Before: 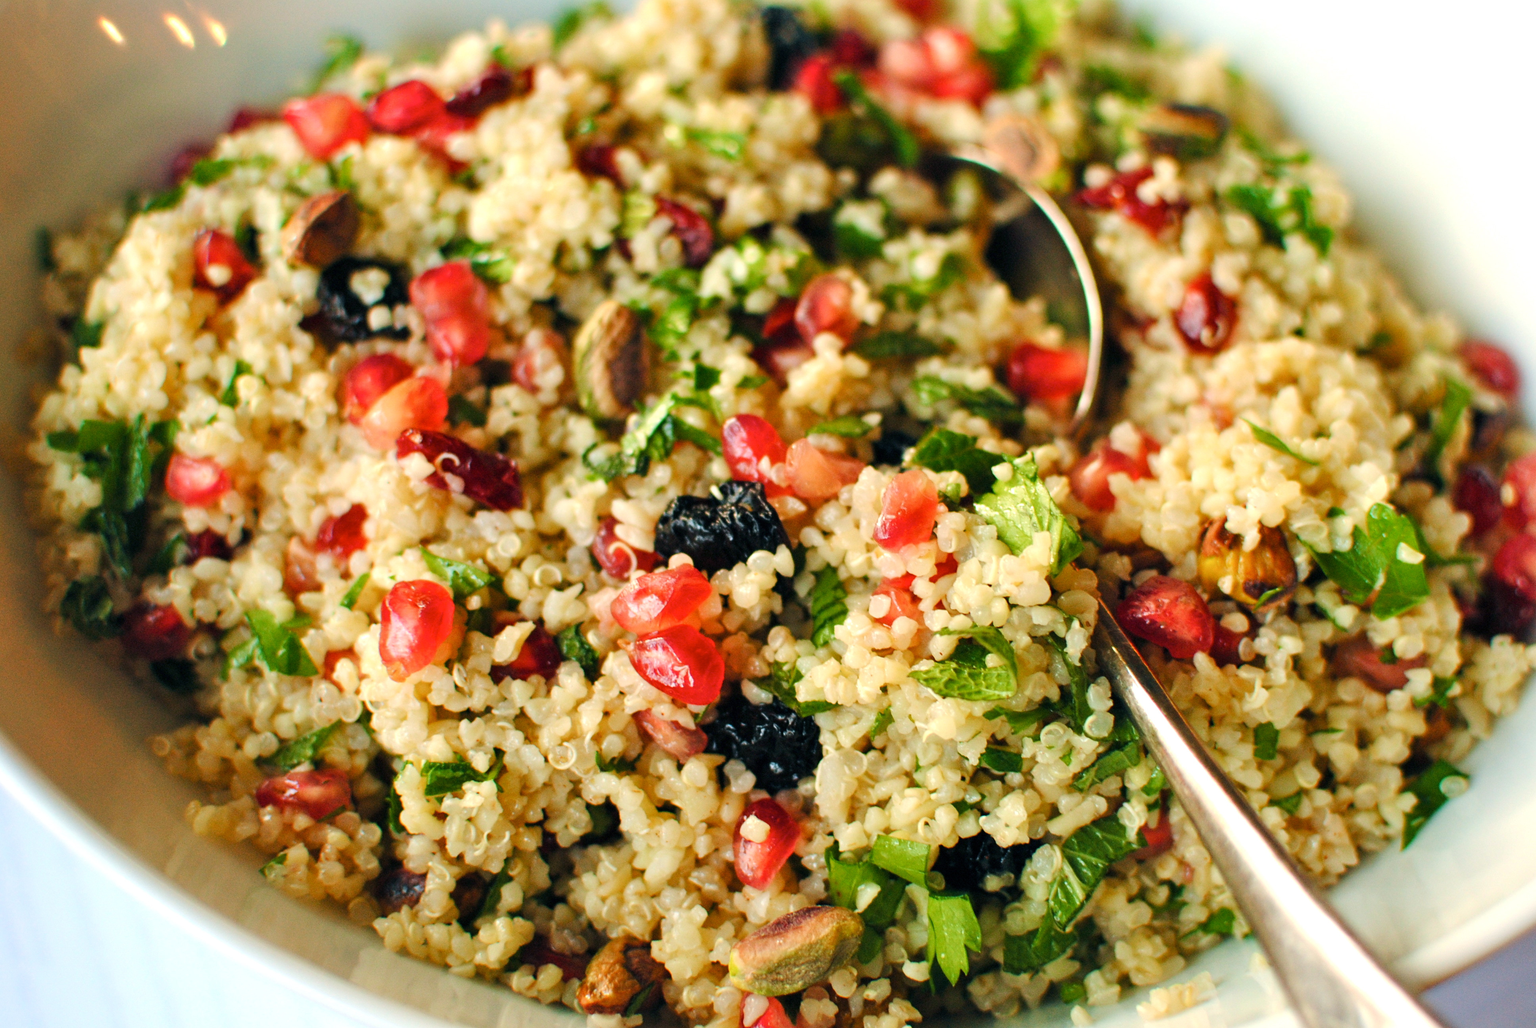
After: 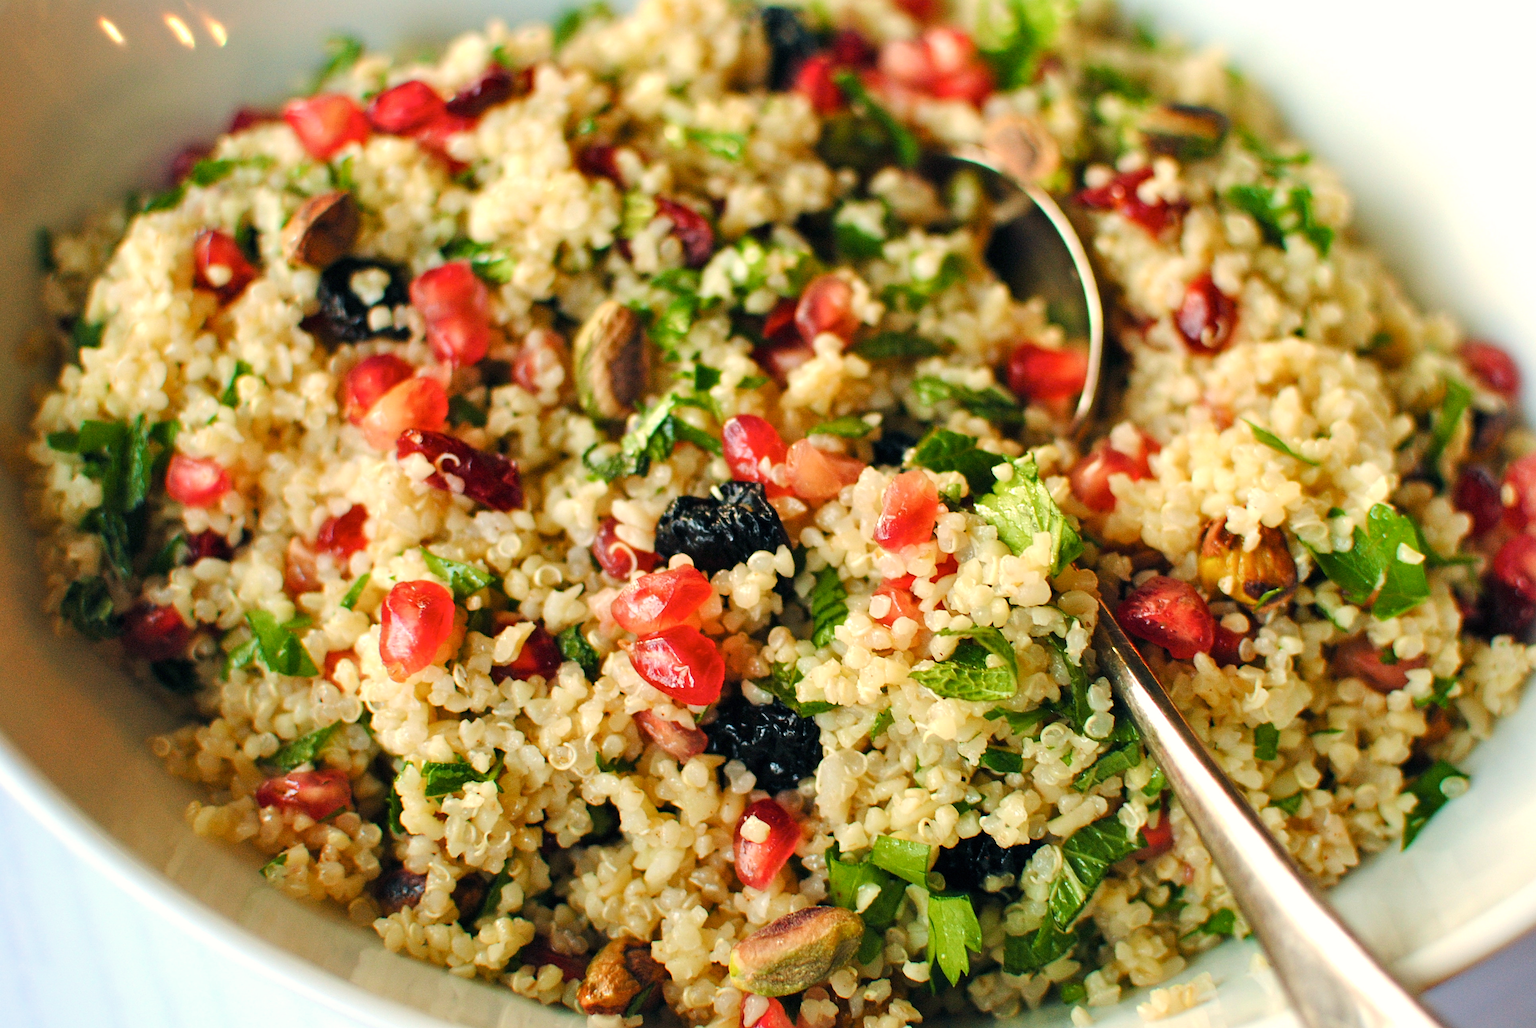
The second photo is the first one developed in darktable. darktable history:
color calibration: x 0.343, y 0.356, temperature 5133.42 K
sharpen: on, module defaults
